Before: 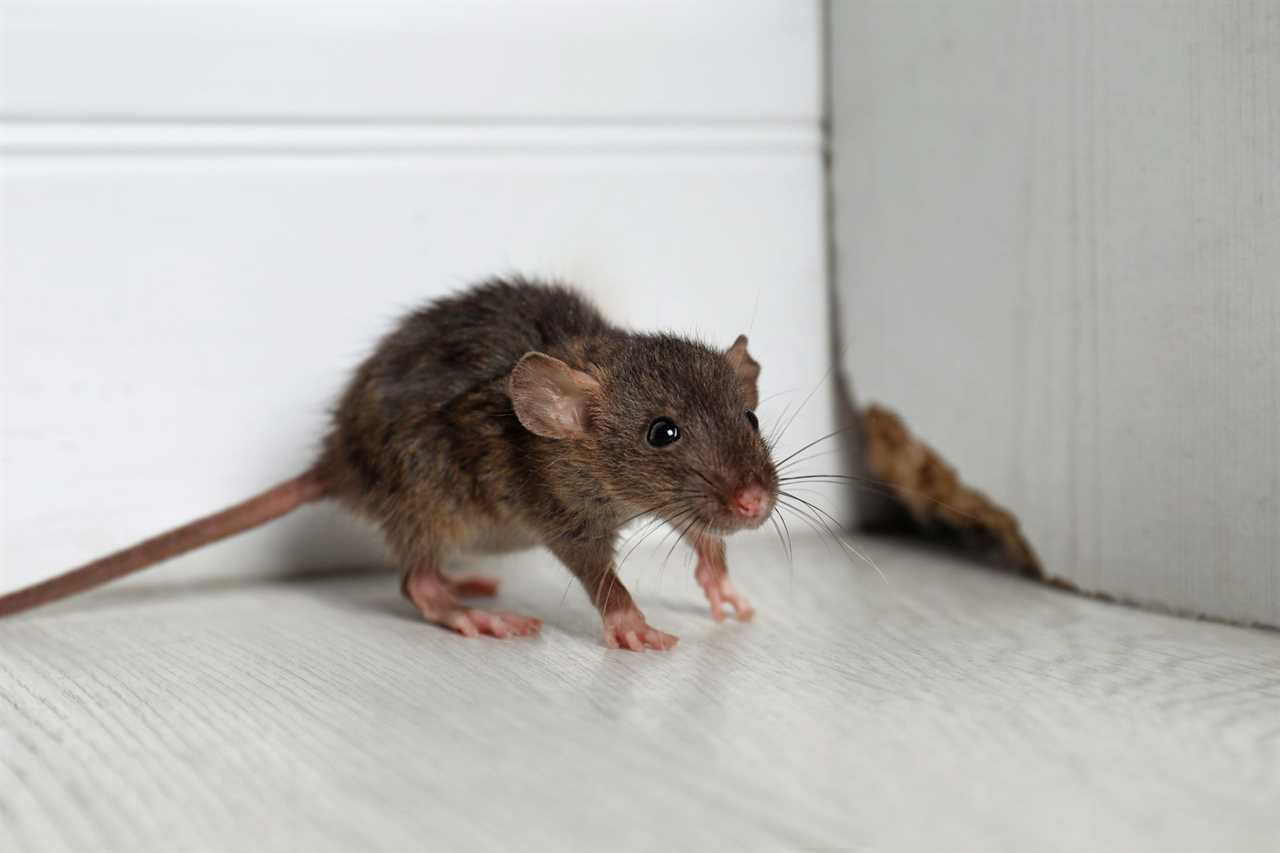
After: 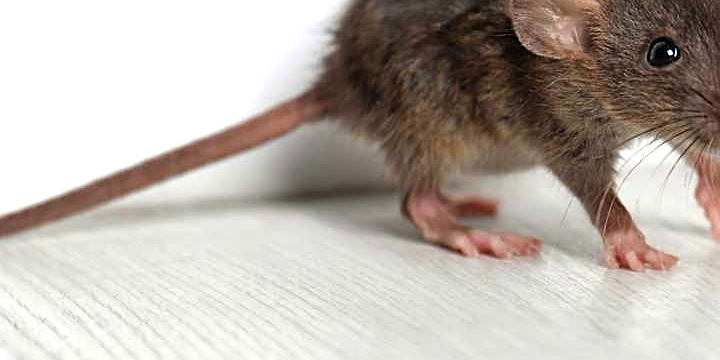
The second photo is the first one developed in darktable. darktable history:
sharpen: on, module defaults
exposure: black level correction 0, exposure 0.499 EV, compensate exposure bias true, compensate highlight preservation false
crop: top 44.591%, right 43.478%, bottom 13.182%
